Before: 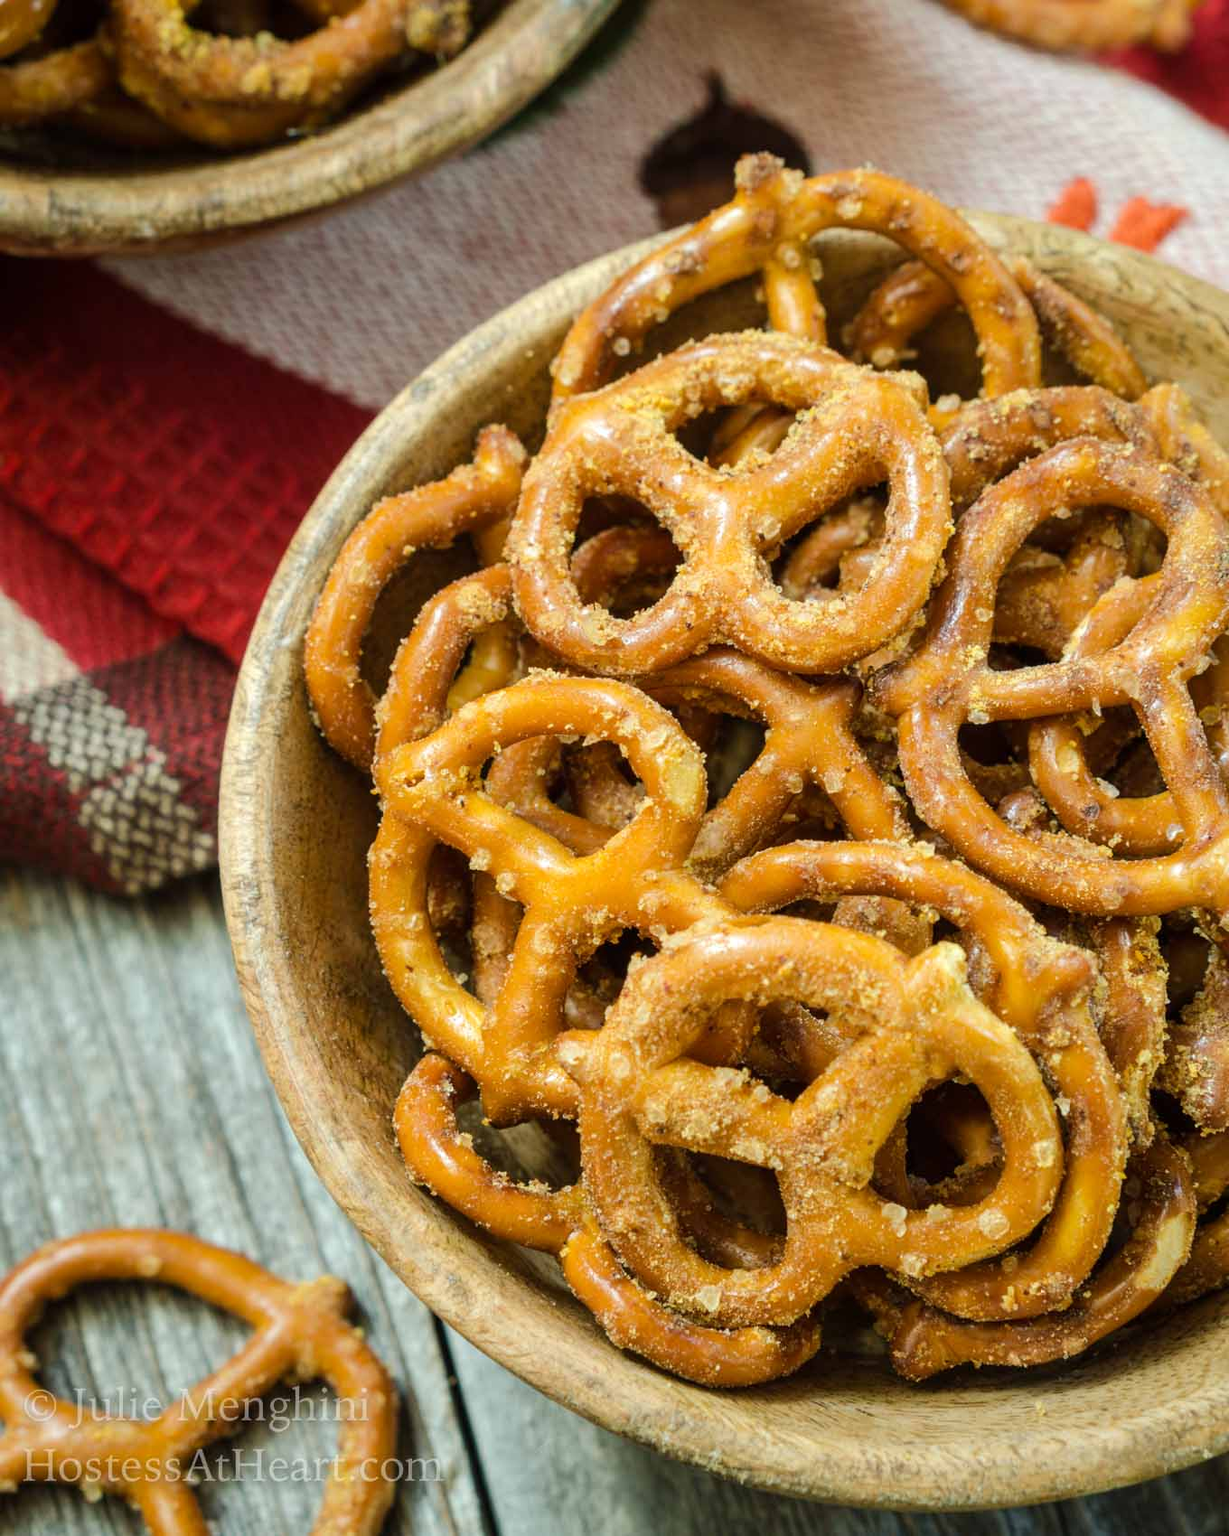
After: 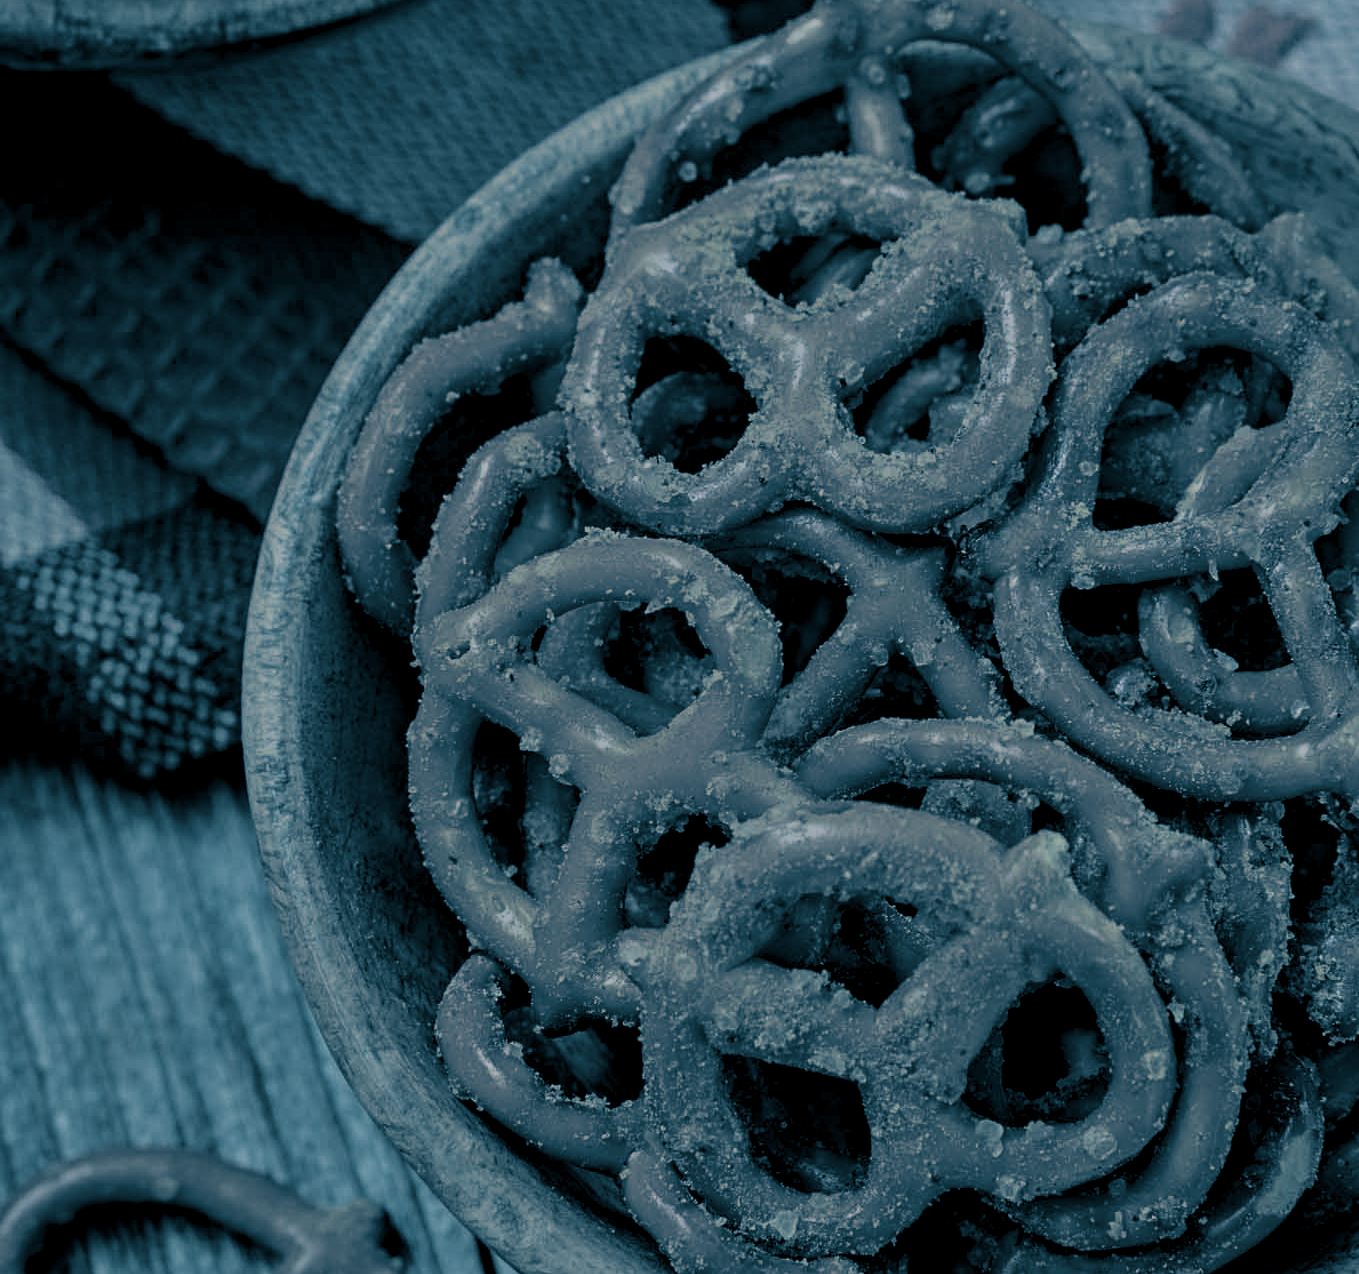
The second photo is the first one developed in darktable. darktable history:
crop and rotate: top 12.5%, bottom 12.5%
exposure: exposure -1.468 EV, compensate highlight preservation false
contrast equalizer: octaves 7, y [[0.502, 0.517, 0.543, 0.576, 0.611, 0.631], [0.5 ×6], [0.5 ×6], [0 ×6], [0 ×6]]
white balance: red 1.009, blue 0.985
color balance rgb: shadows lift › chroma 2%, shadows lift › hue 217.2°, power › chroma 0.25%, power › hue 60°, highlights gain › chroma 1.5%, highlights gain › hue 309.6°, global offset › luminance -0.5%, perceptual saturation grading › global saturation 15%, global vibrance 20%
split-toning: shadows › hue 212.4°, balance -70
